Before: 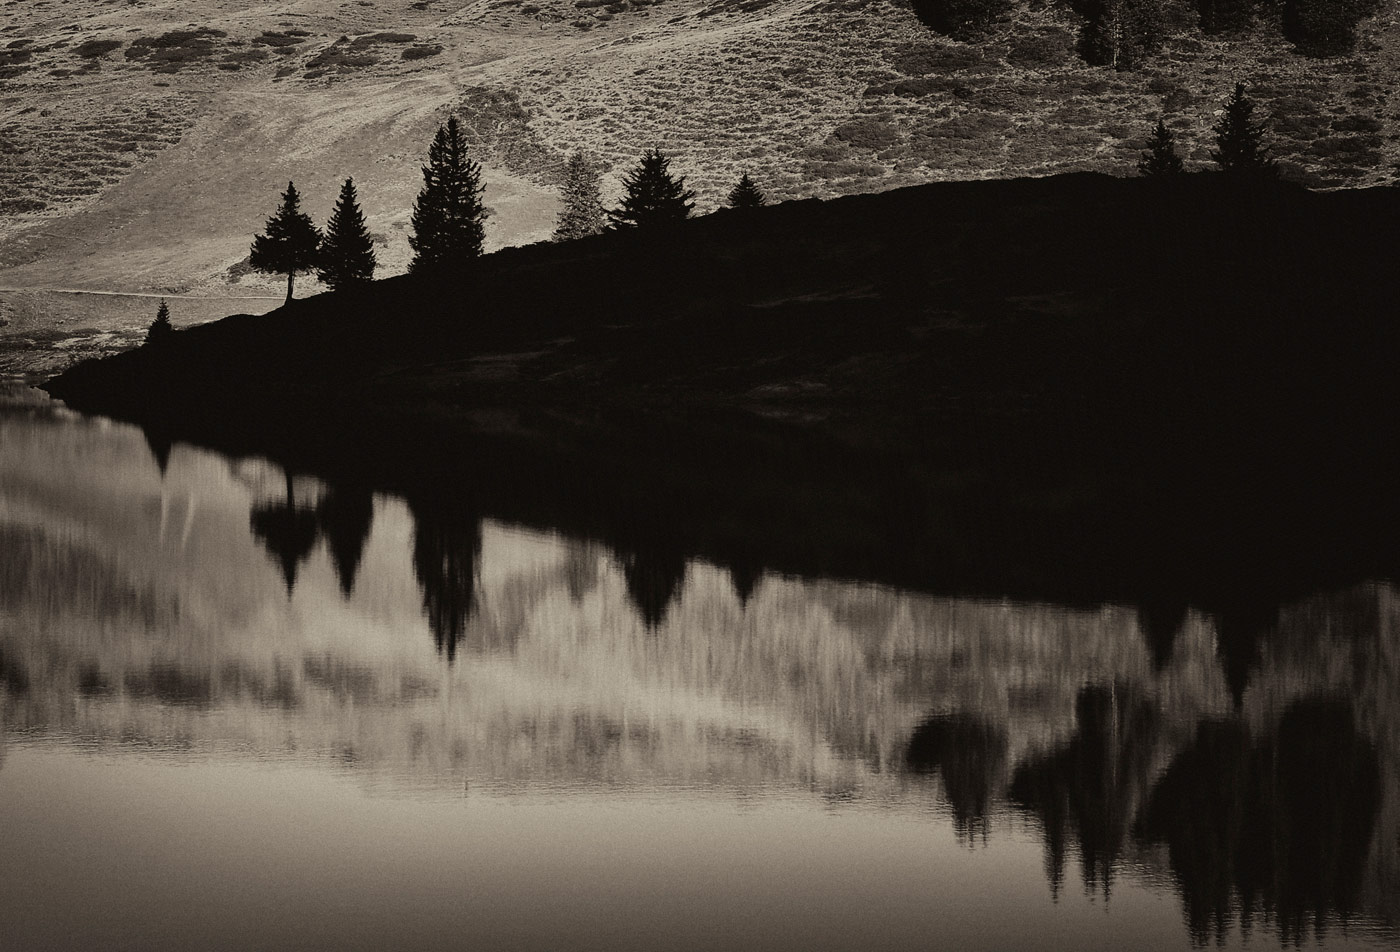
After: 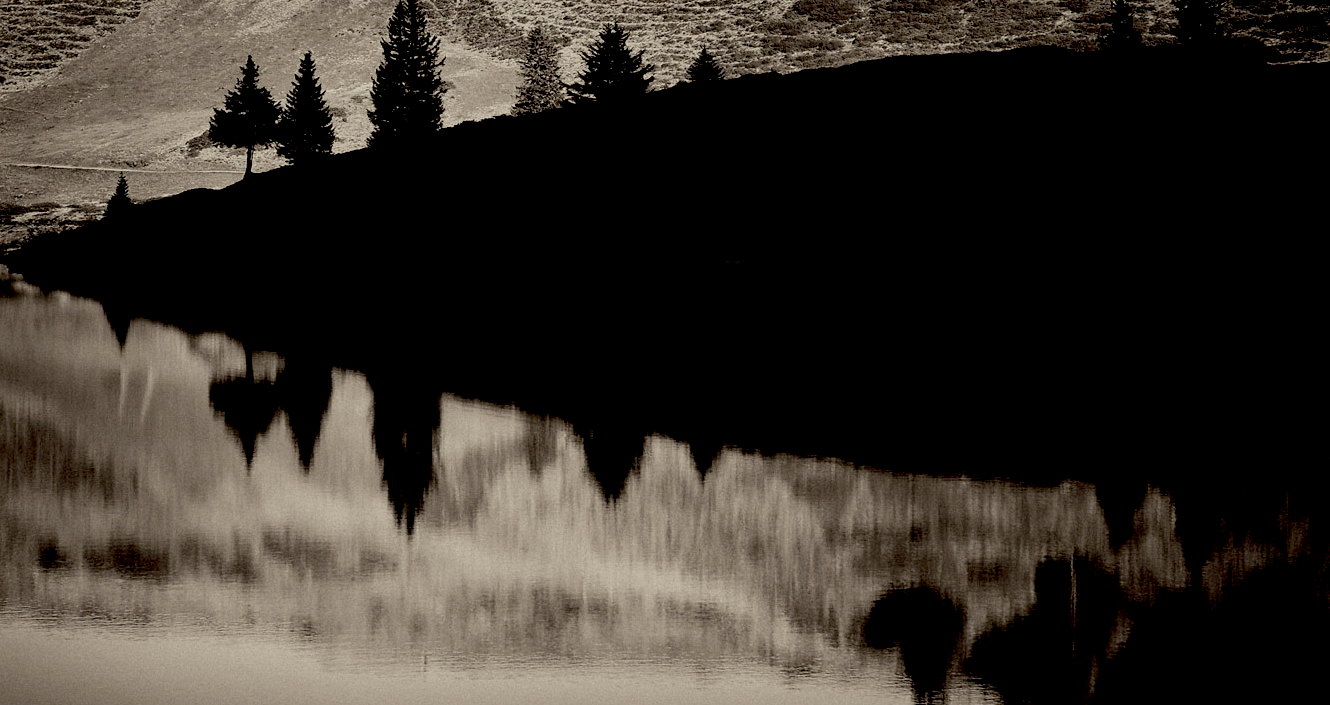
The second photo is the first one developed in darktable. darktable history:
crop and rotate: left 2.991%, top 13.302%, right 1.981%, bottom 12.636%
exposure: black level correction 0.025, exposure 0.182 EV, compensate highlight preservation false
